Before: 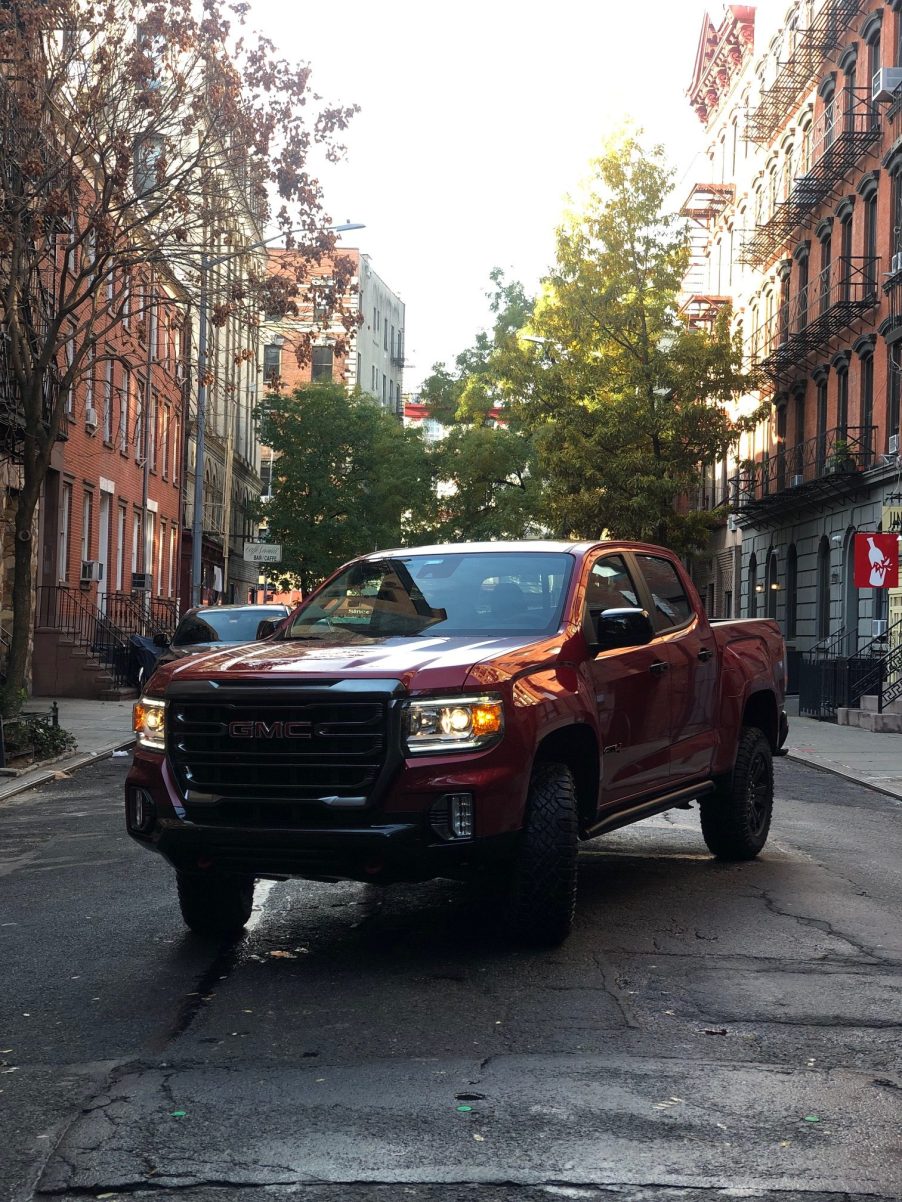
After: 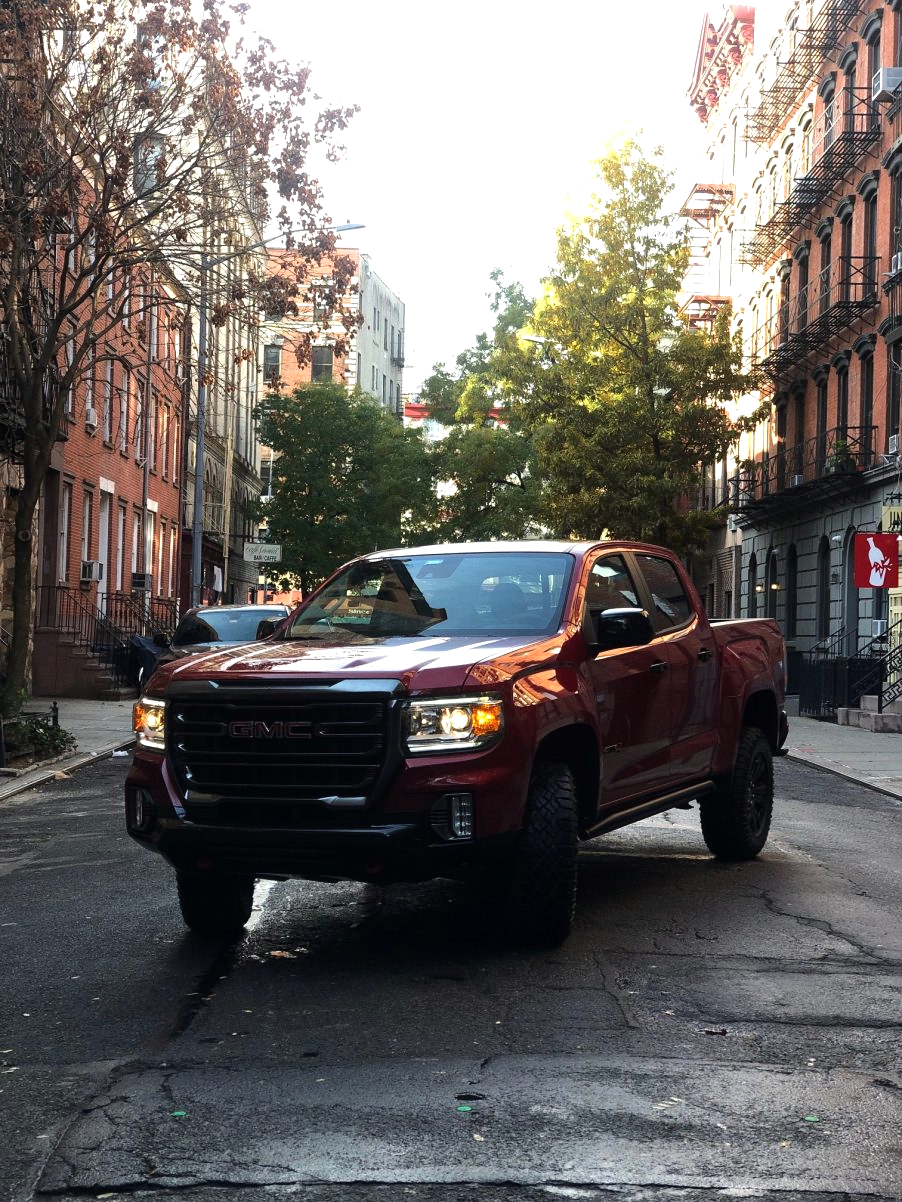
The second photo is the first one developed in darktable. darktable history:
tone equalizer: -8 EV -0.382 EV, -7 EV -0.409 EV, -6 EV -0.336 EV, -5 EV -0.242 EV, -3 EV 0.24 EV, -2 EV 0.335 EV, -1 EV 0.381 EV, +0 EV 0.443 EV, edges refinement/feathering 500, mask exposure compensation -1.57 EV, preserve details no
